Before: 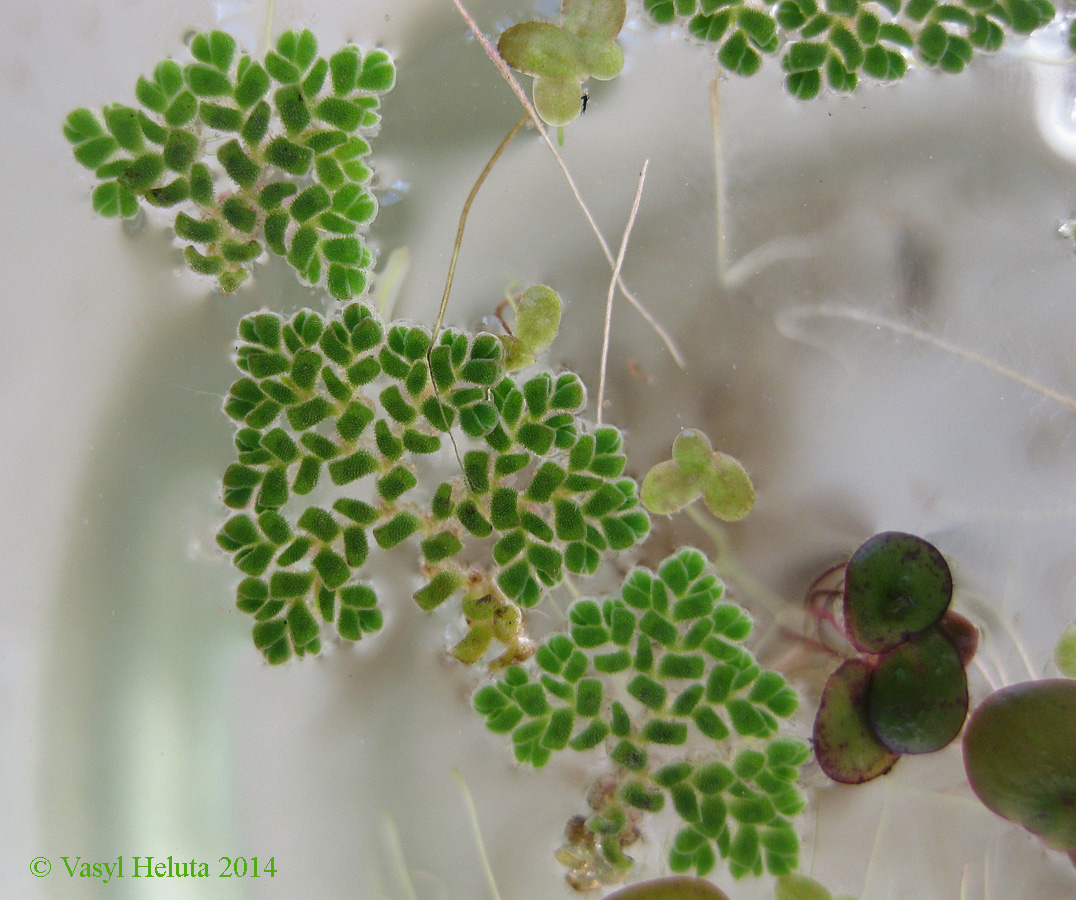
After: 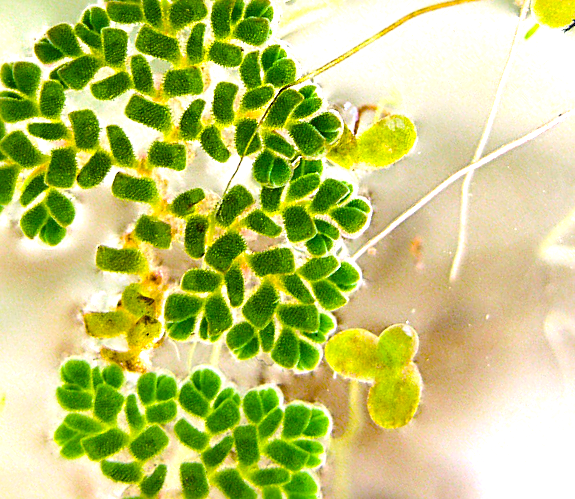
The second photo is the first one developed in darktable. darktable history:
crop and rotate: angle -45.8°, top 16.283%, right 0.9%, bottom 11.758%
sharpen: radius 2.845, amount 0.72
color balance rgb: highlights gain › luminance 6.718%, highlights gain › chroma 0.969%, highlights gain › hue 49.18°, perceptual saturation grading › global saturation 99.79%, perceptual brilliance grading › global brilliance 30.521%, perceptual brilliance grading › highlights 12.026%, perceptual brilliance grading › mid-tones 23.131%, global vibrance 14.492%
